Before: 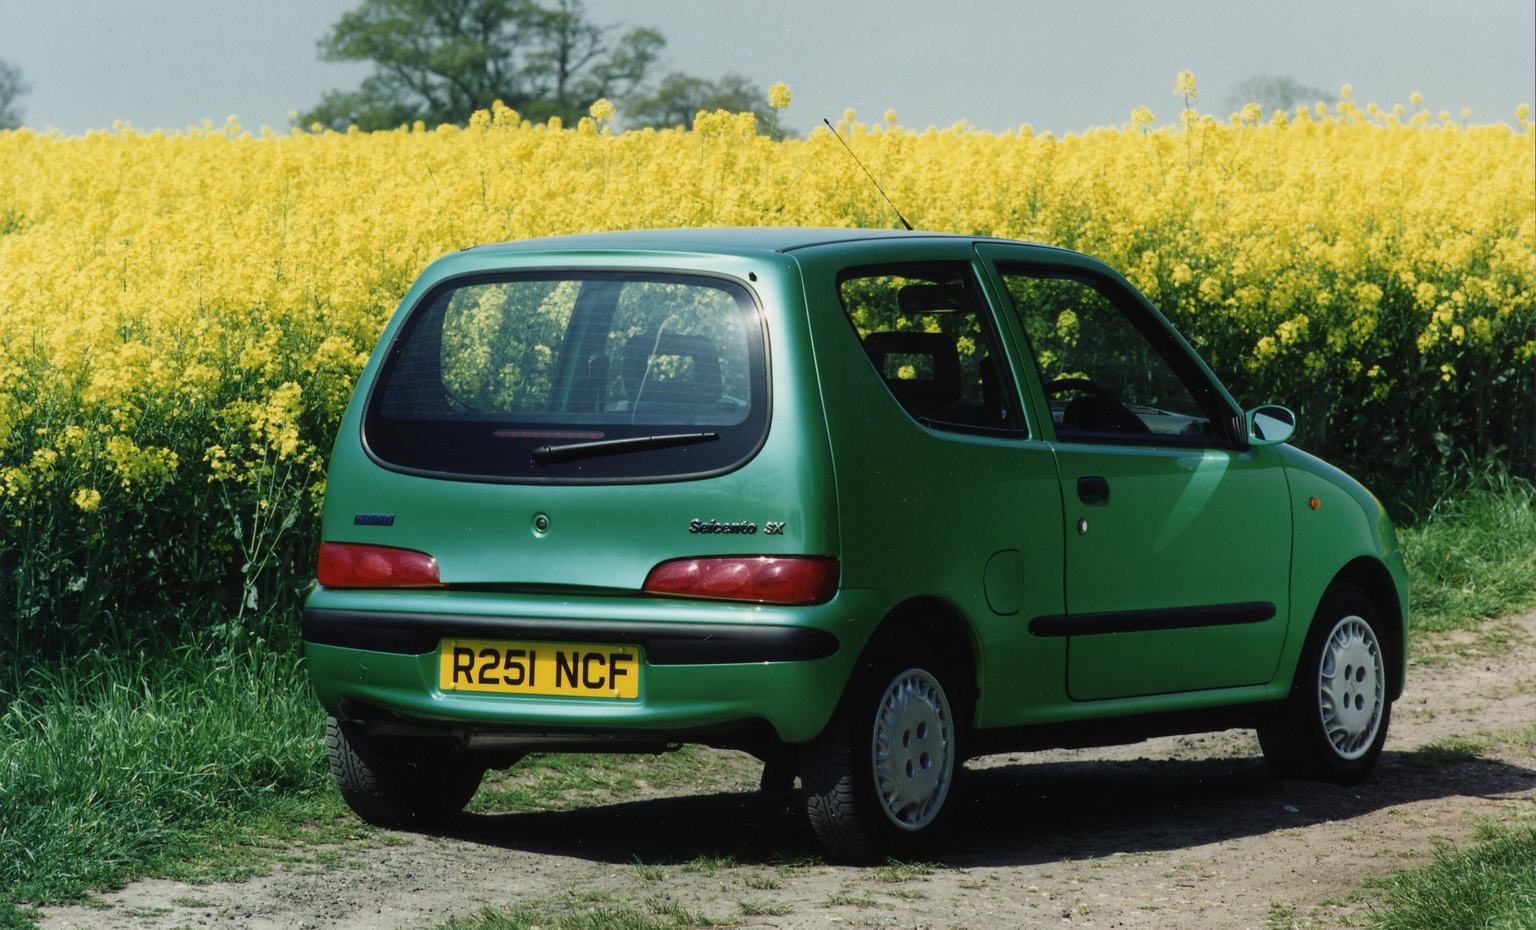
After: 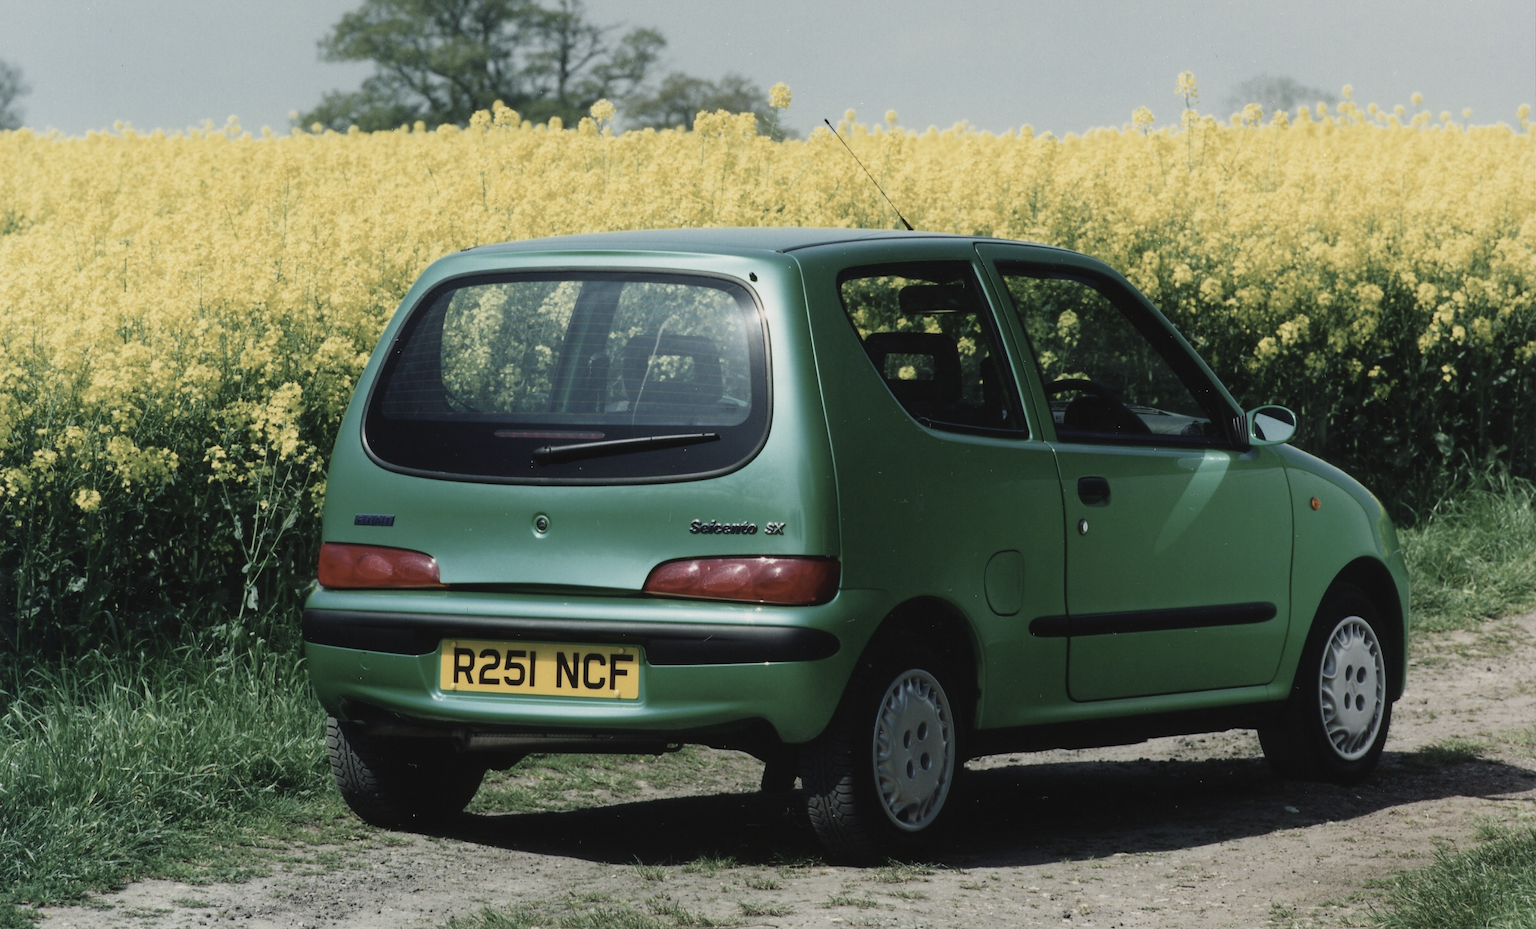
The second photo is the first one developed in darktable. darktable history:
contrast brightness saturation: contrast -0.05, saturation -0.41
